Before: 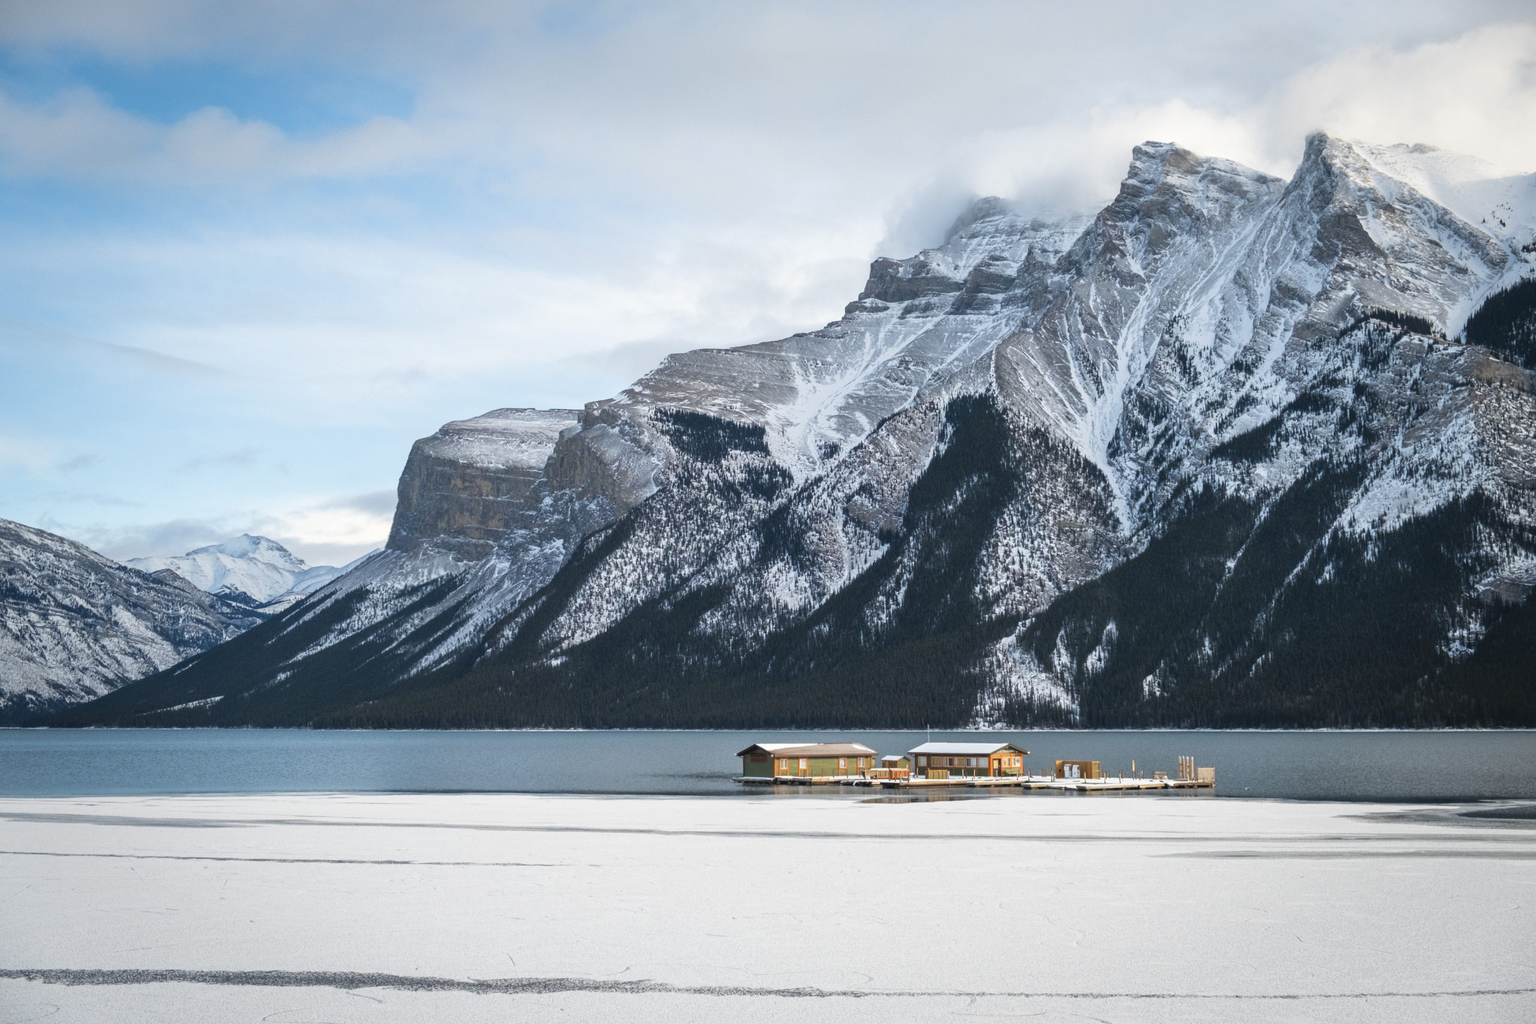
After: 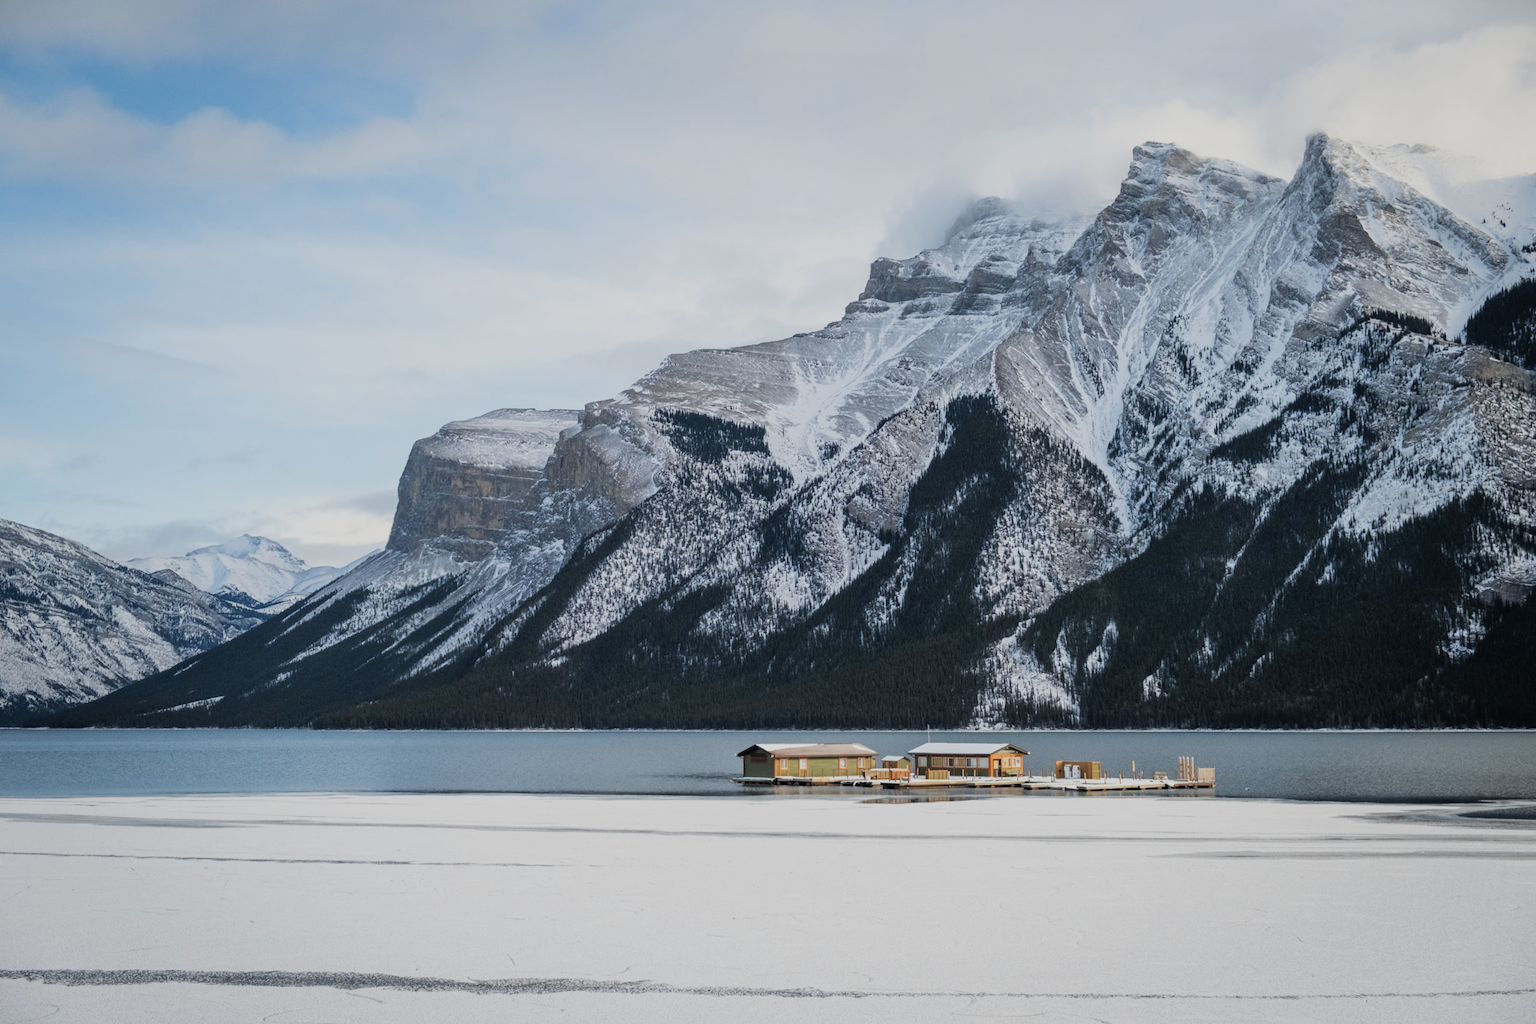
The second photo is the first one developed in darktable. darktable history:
filmic rgb: black relative exposure -7.65 EV, white relative exposure 4.56 EV, hardness 3.61, contrast 1.051
